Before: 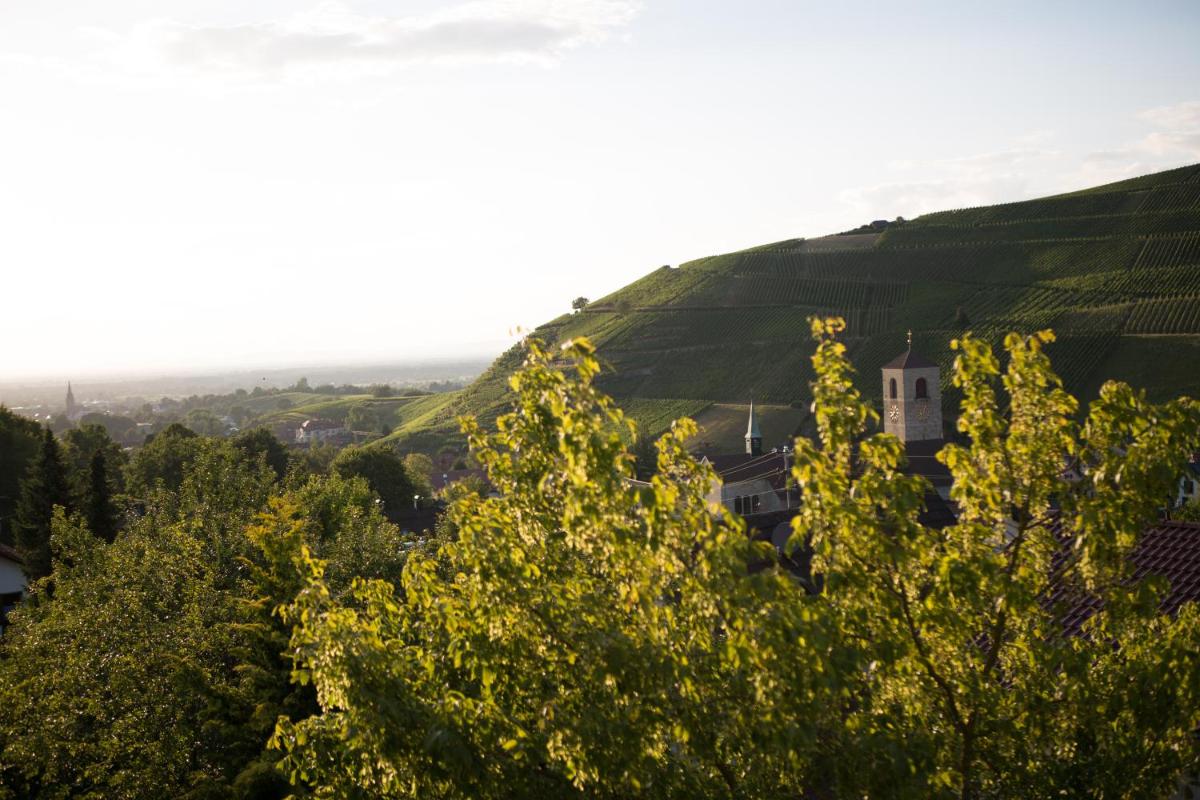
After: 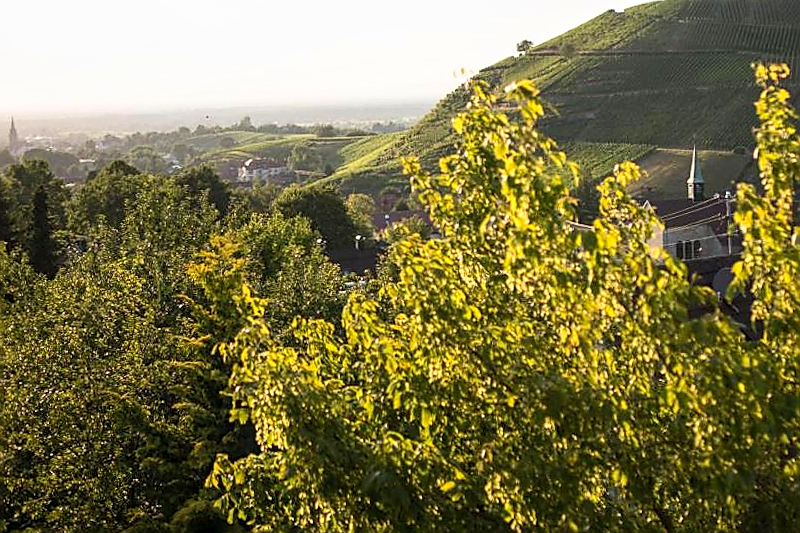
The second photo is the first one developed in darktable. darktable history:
crop and rotate: angle -0.82°, left 3.85%, top 31.828%, right 27.992%
contrast brightness saturation: contrast 0.2, brightness 0.16, saturation 0.22
sharpen: radius 1.4, amount 1.25, threshold 0.7
local contrast: on, module defaults
